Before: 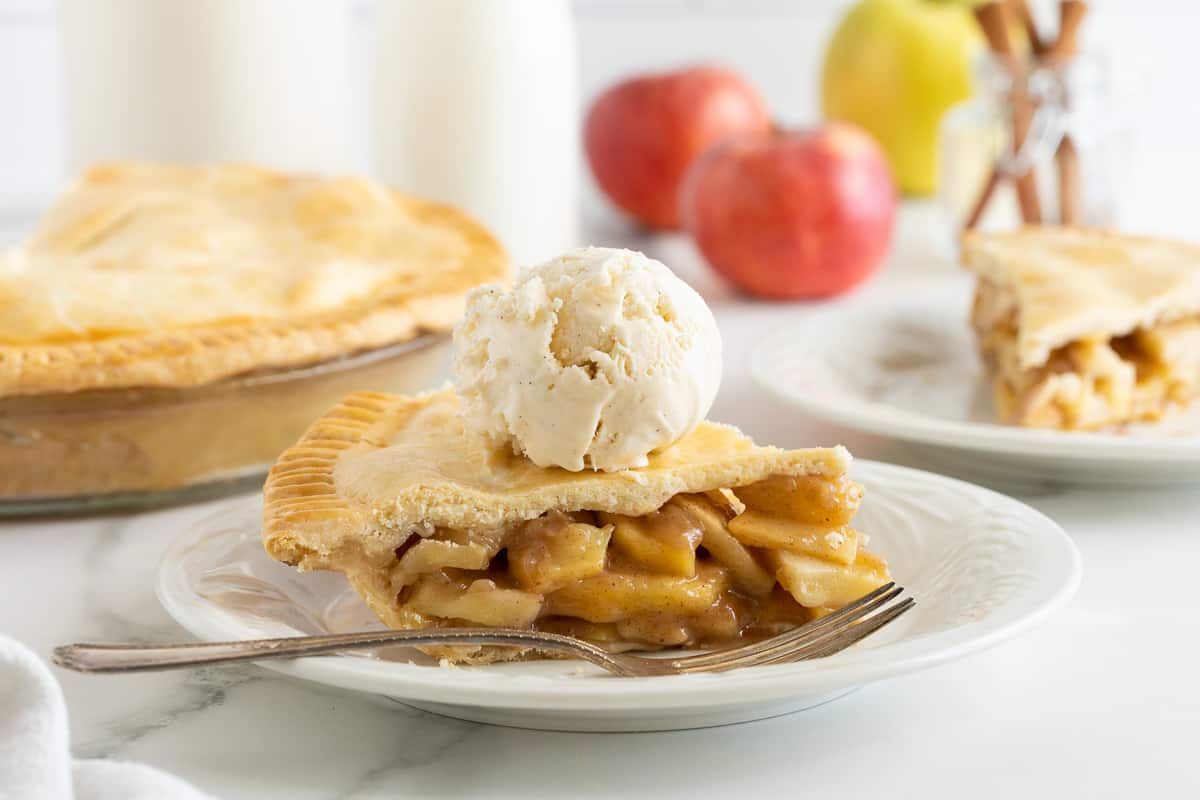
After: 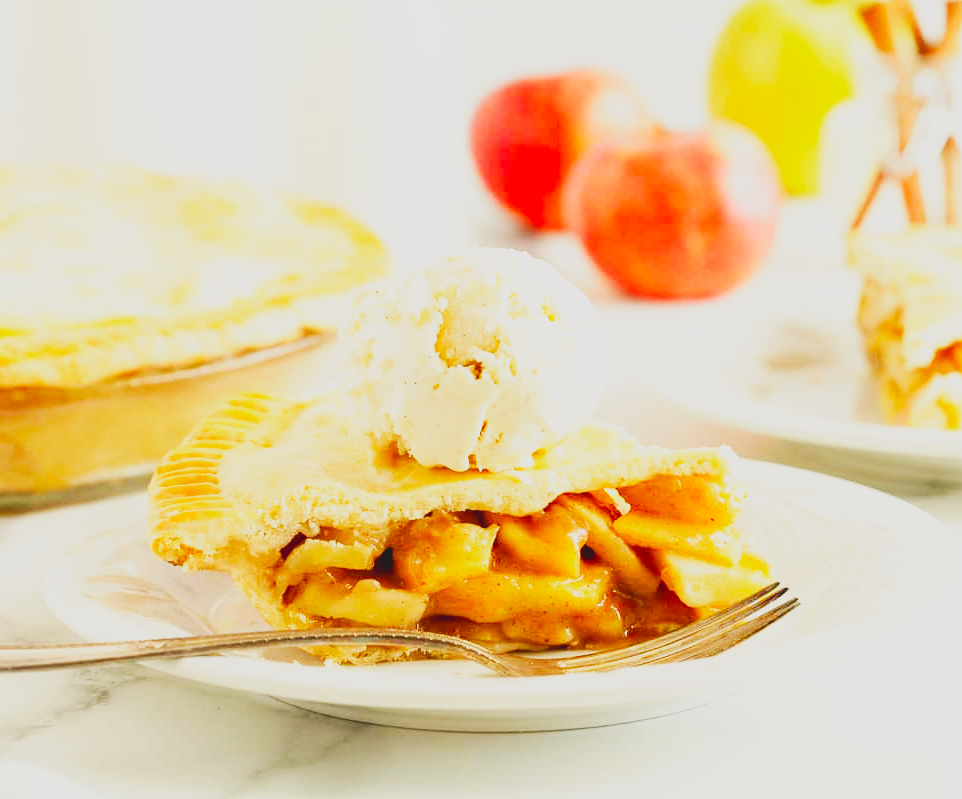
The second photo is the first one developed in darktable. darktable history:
white balance: red 1.029, blue 0.92
crop and rotate: left 9.597%, right 10.195%
contrast brightness saturation: contrast -0.19, saturation 0.19
base curve: curves: ch0 [(0, 0) (0.007, 0.004) (0.027, 0.03) (0.046, 0.07) (0.207, 0.54) (0.442, 0.872) (0.673, 0.972) (1, 1)], preserve colors none
